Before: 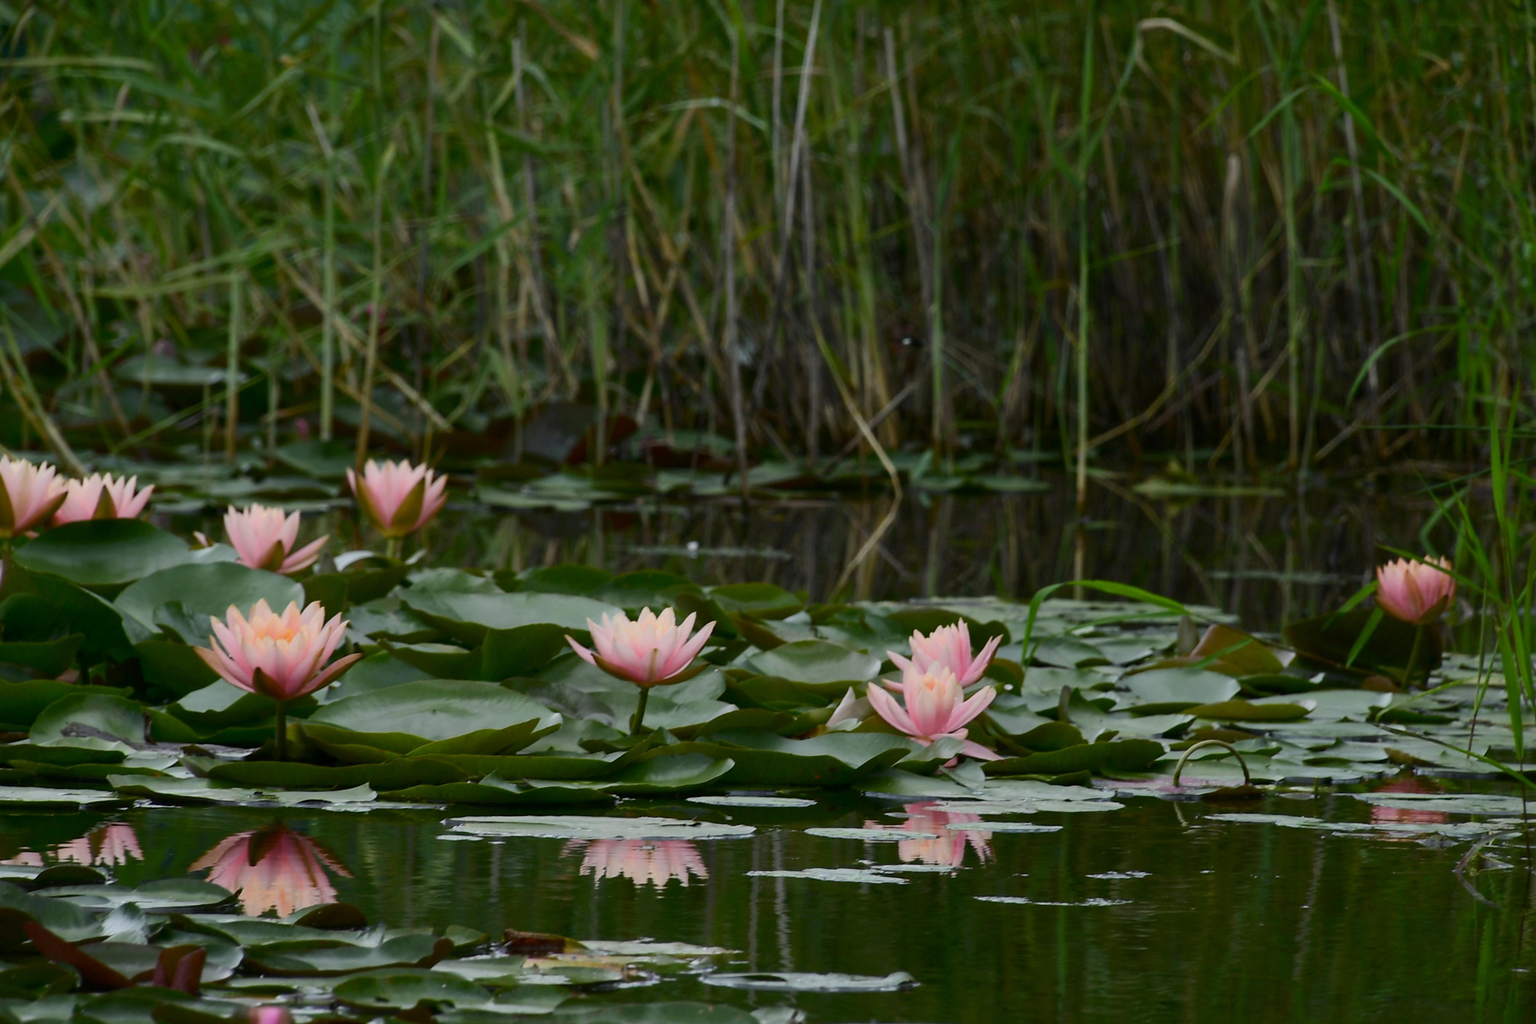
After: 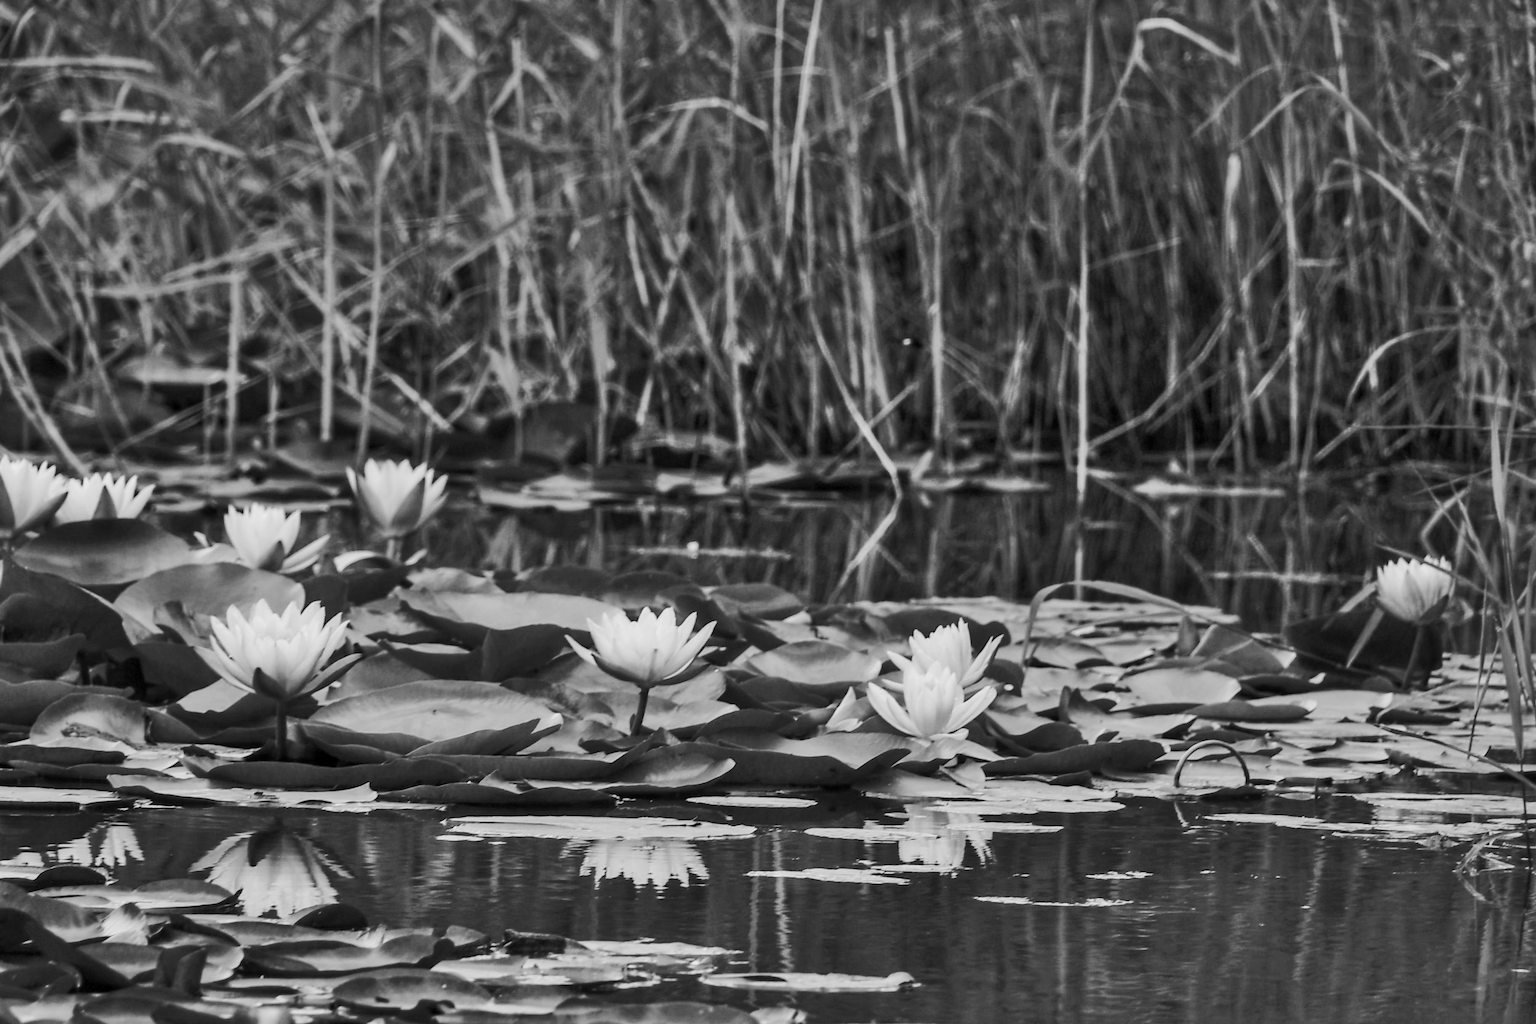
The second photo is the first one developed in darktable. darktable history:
sharpen: radius 2.883, amount 0.868, threshold 47.523
rgb curve: curves: ch0 [(0, 0) (0.284, 0.292) (0.505, 0.644) (1, 1)], compensate middle gray true
monochrome: a 73.58, b 64.21
shadows and highlights: shadows 60, soften with gaussian
exposure: exposure 0.4 EV, compensate highlight preservation false
local contrast: on, module defaults
white balance: red 1.045, blue 0.932
